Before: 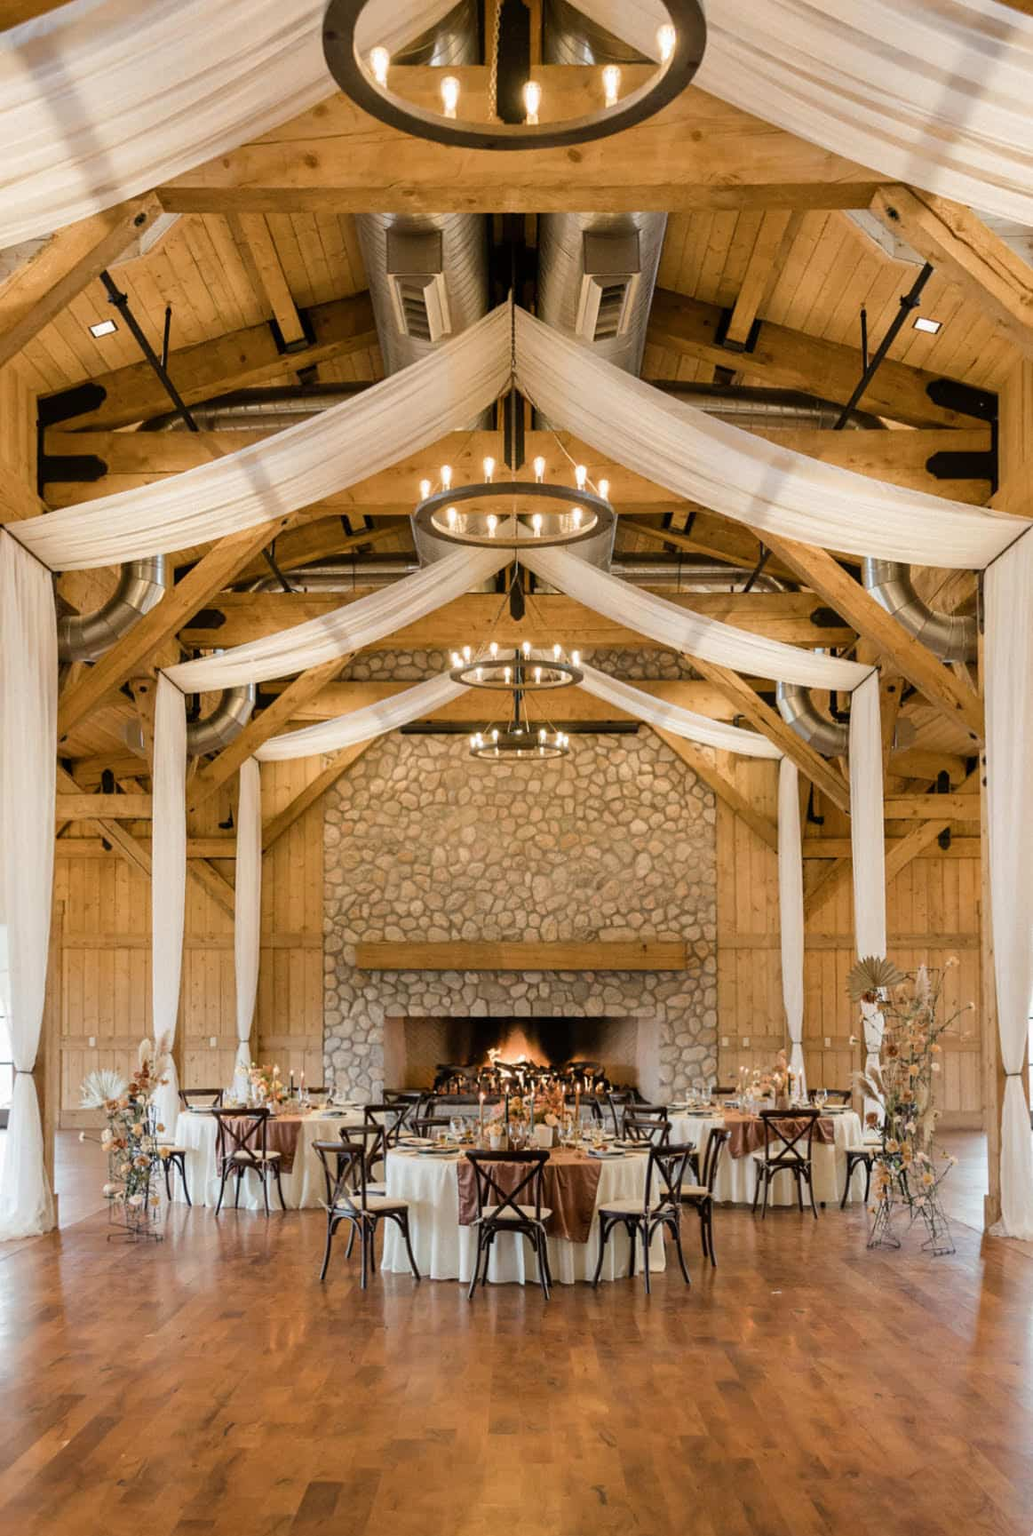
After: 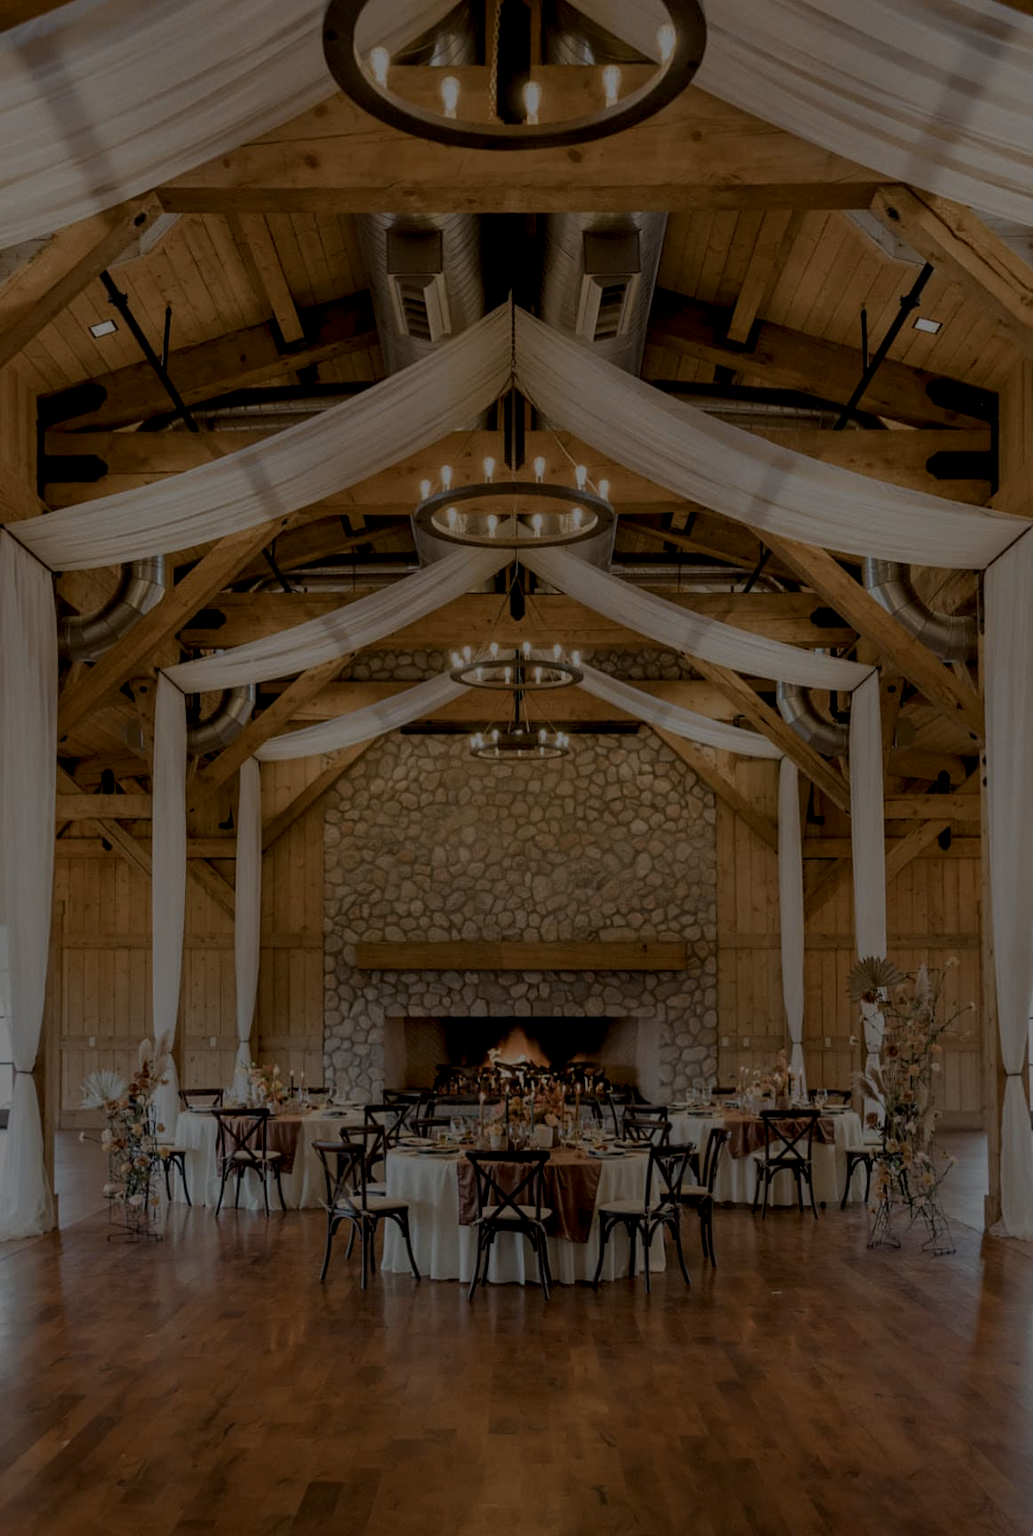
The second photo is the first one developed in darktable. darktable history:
local contrast: on, module defaults
exposure: exposure -2.446 EV, compensate highlight preservation false
